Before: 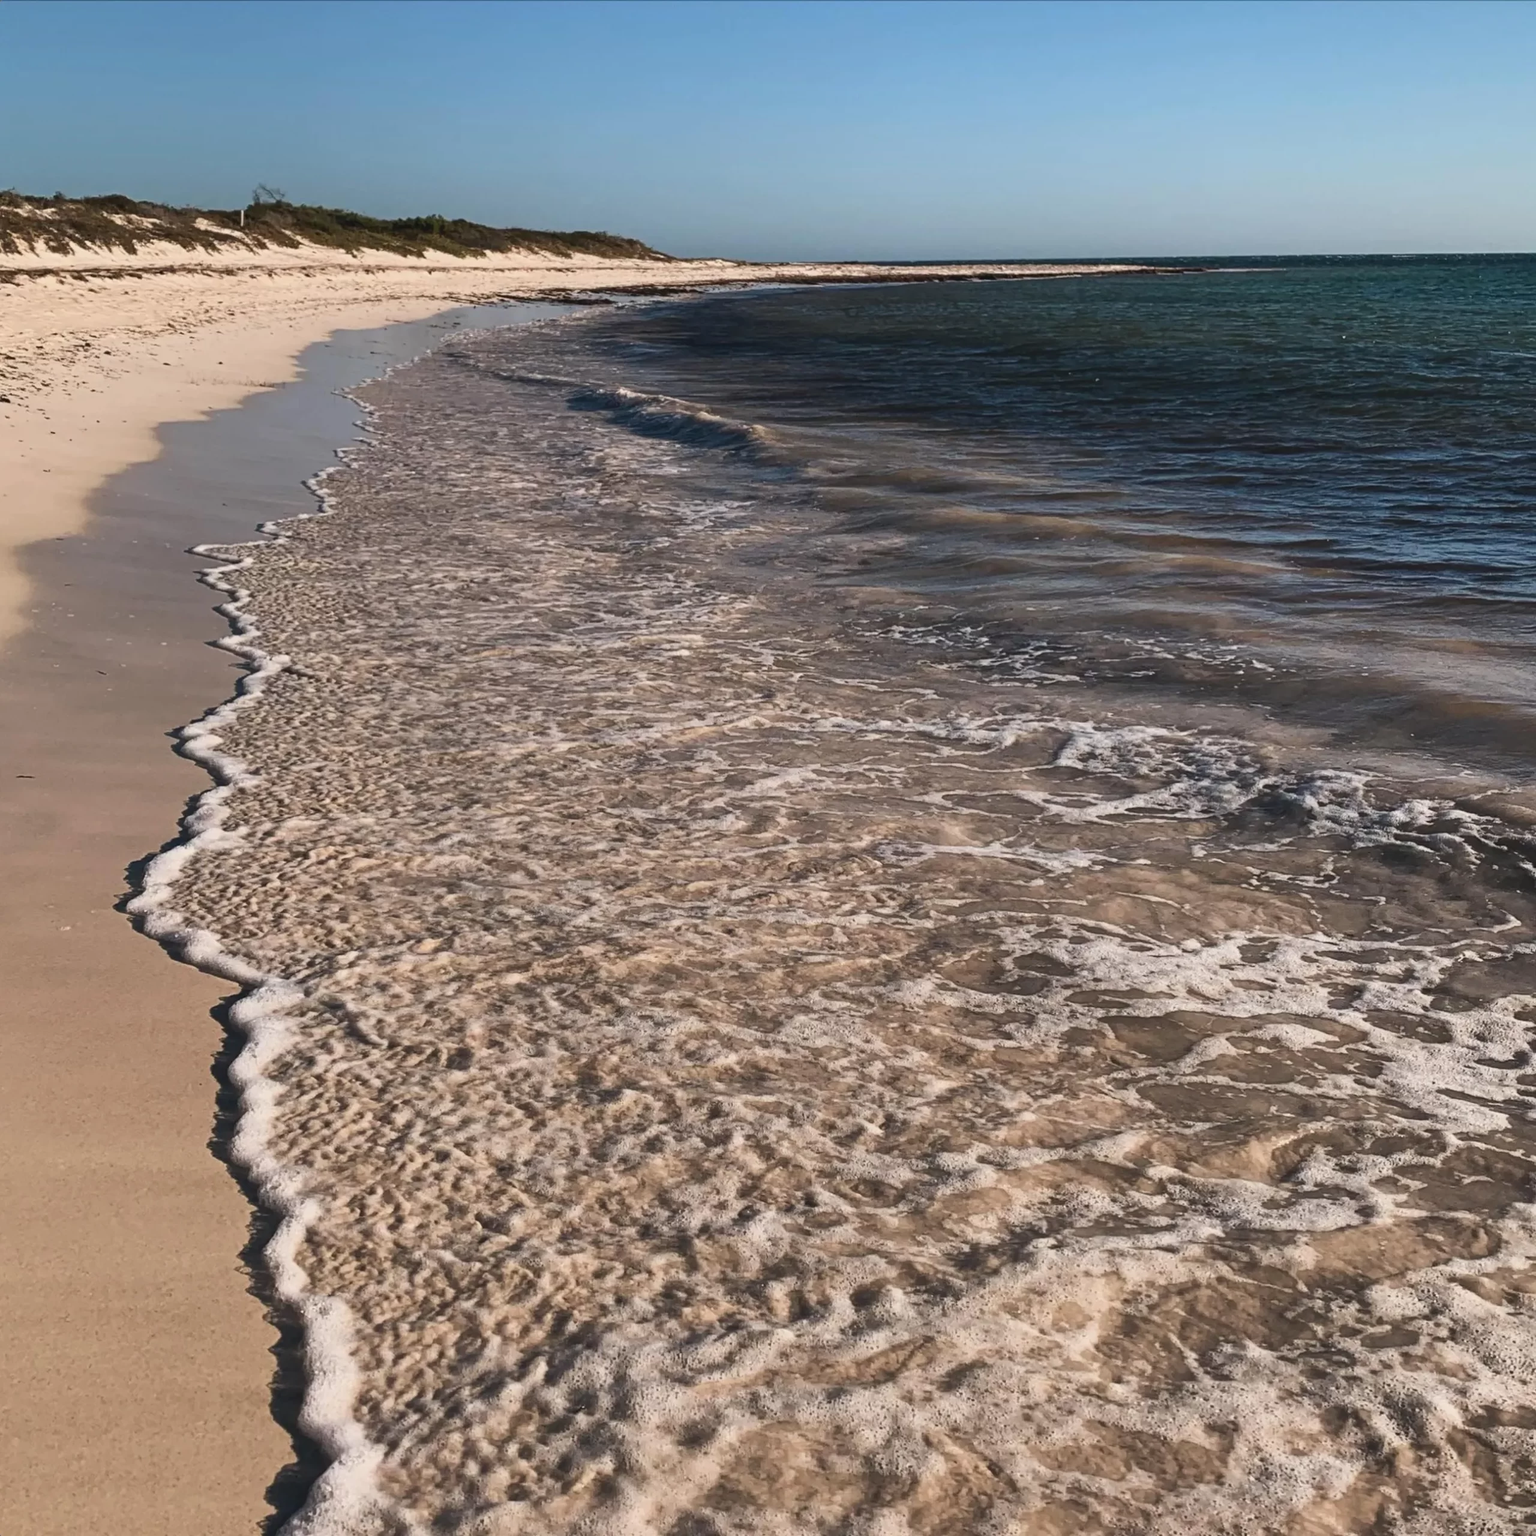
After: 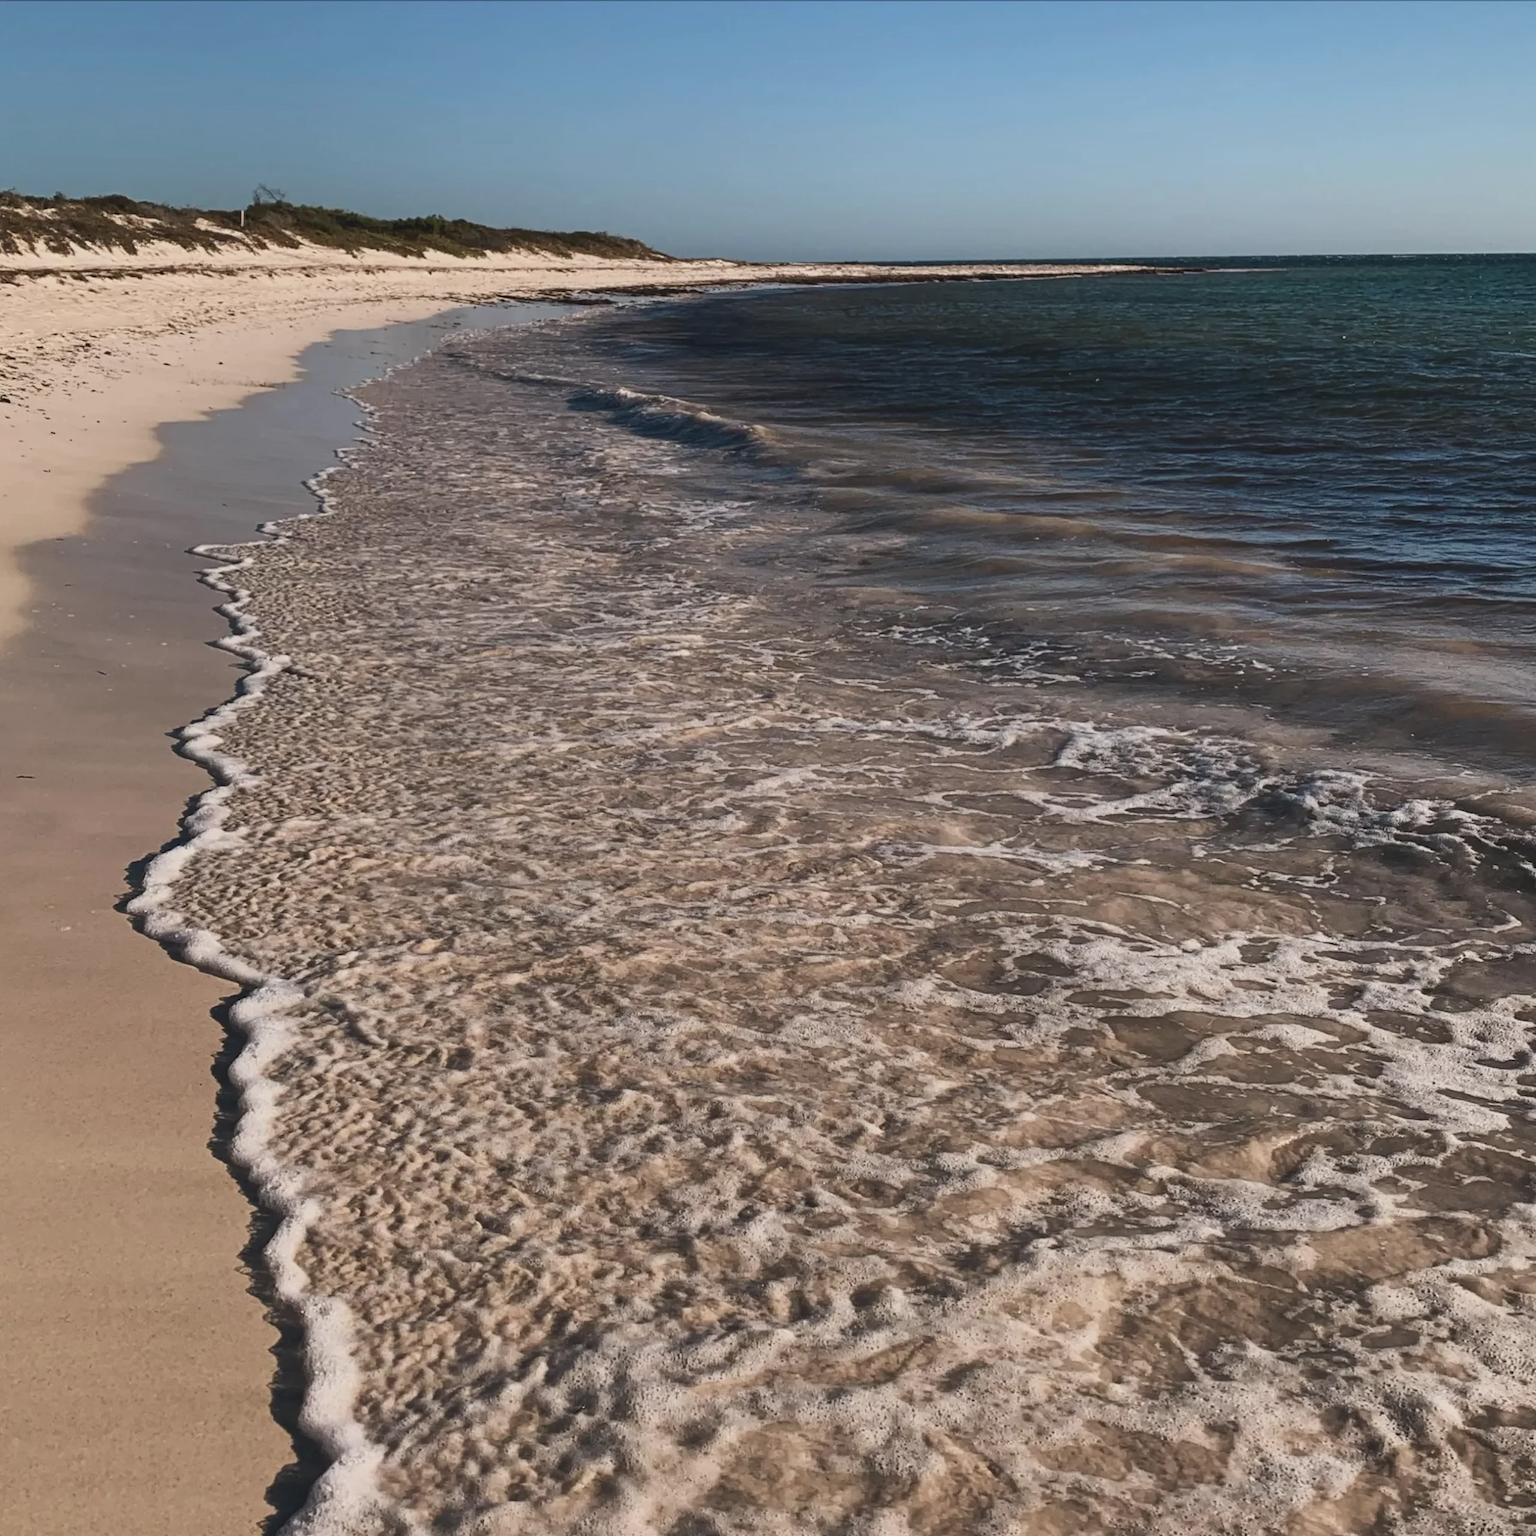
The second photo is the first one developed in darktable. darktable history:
contrast brightness saturation: contrast -0.082, brightness -0.043, saturation -0.113
